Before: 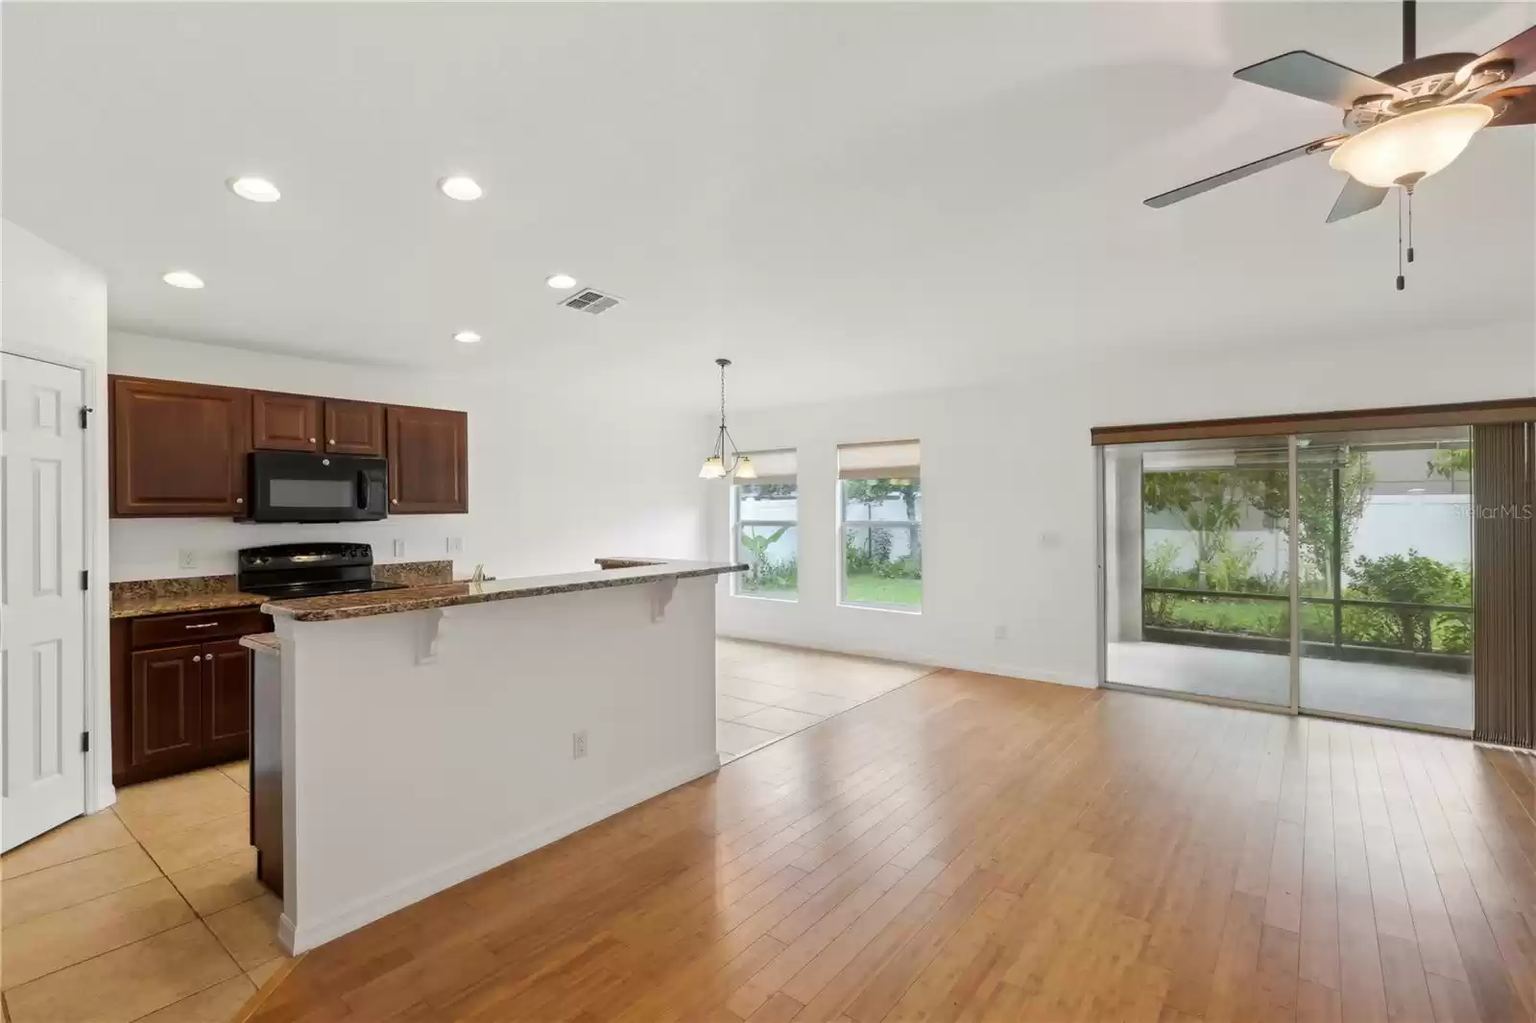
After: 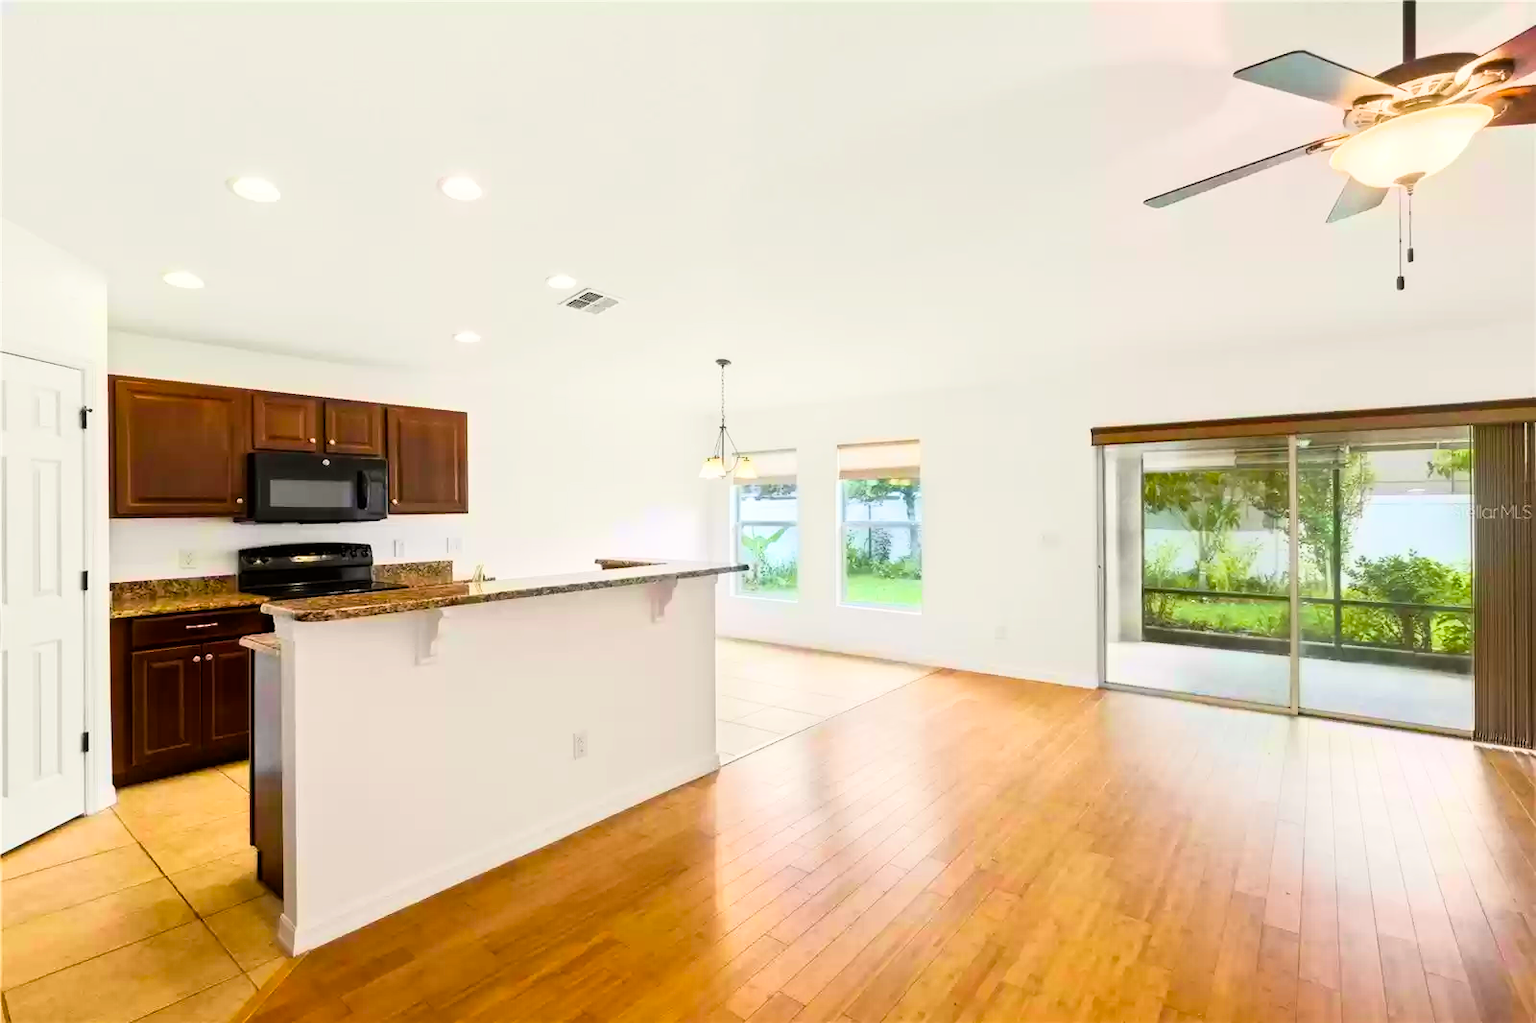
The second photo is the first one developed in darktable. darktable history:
base curve: curves: ch0 [(0, 0) (0.005, 0.002) (0.193, 0.295) (0.399, 0.664) (0.75, 0.928) (1, 1)]
velvia: strength 51%, mid-tones bias 0.51
